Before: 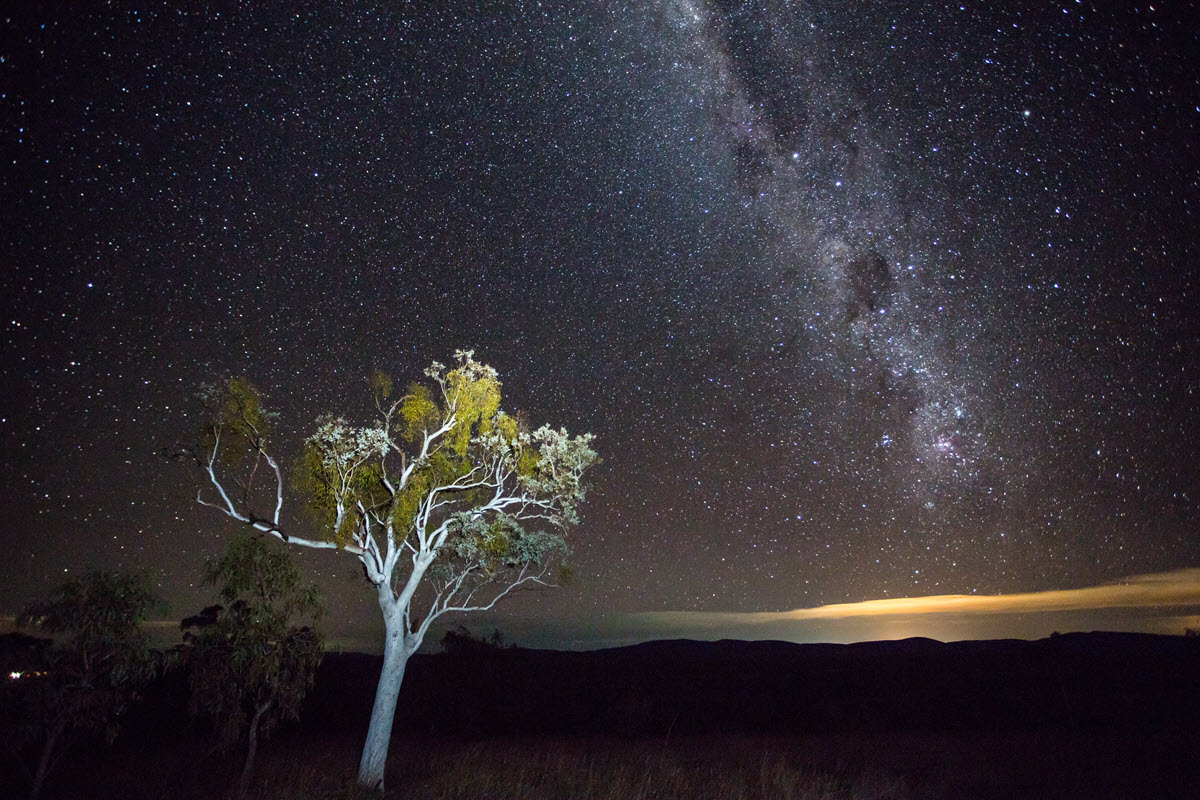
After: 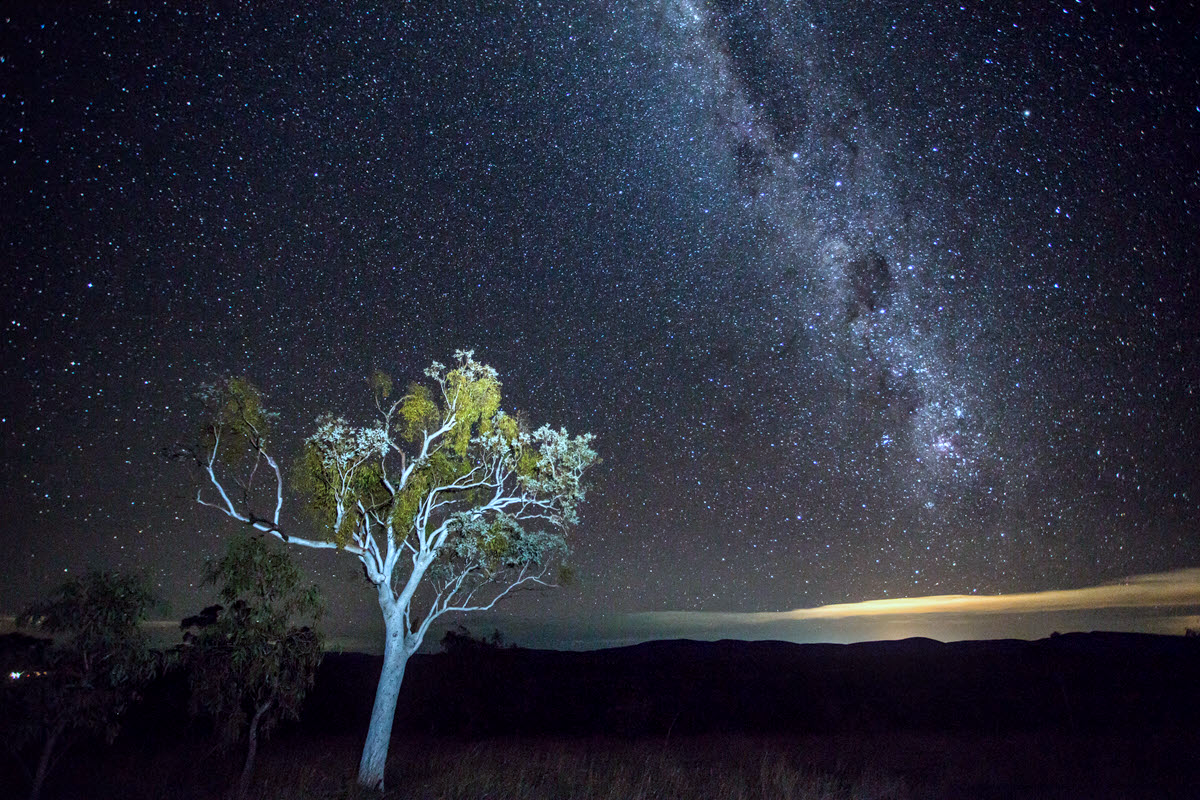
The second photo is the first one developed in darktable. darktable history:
color calibration: x 0.383, y 0.371, temperature 3903.79 K
local contrast: on, module defaults
